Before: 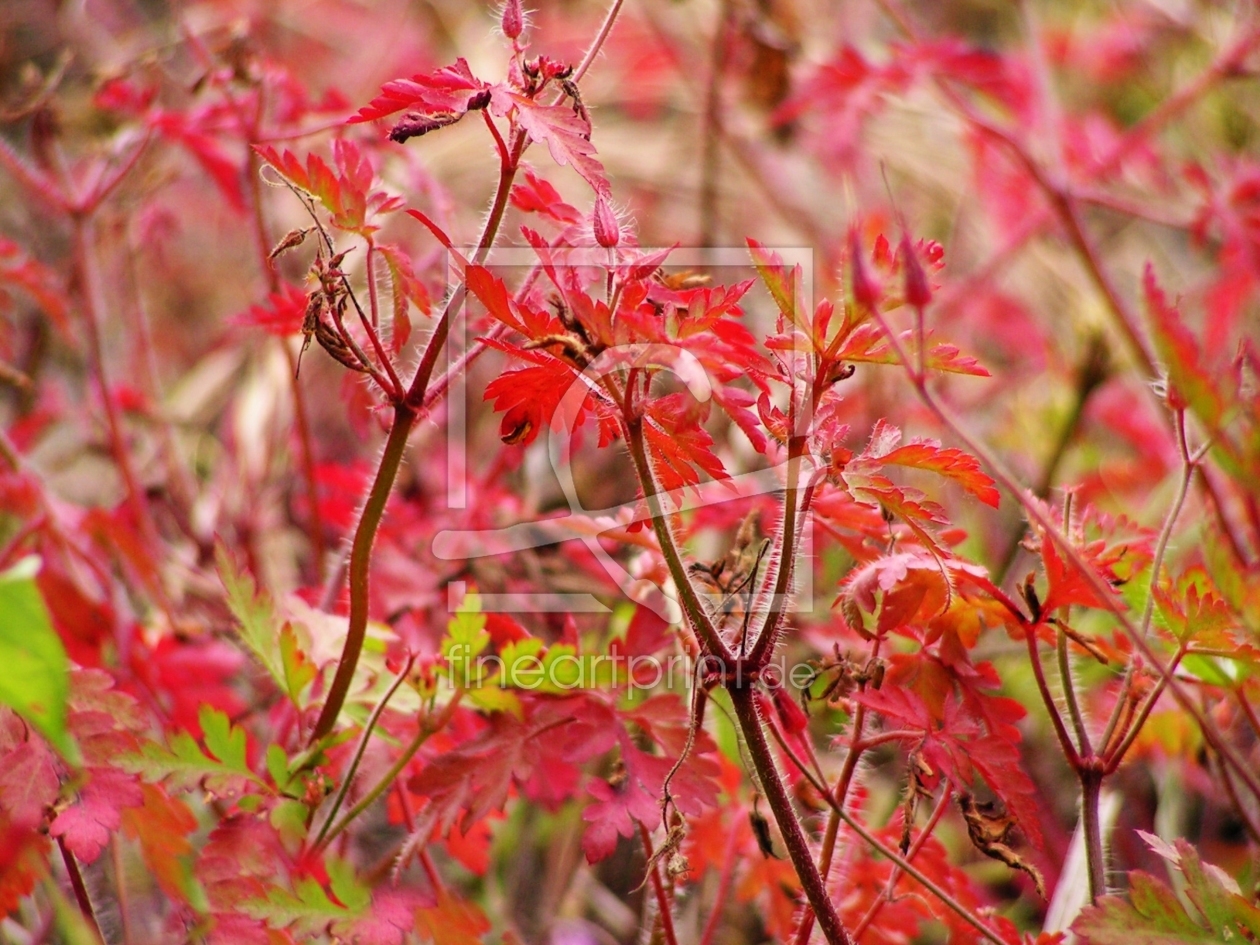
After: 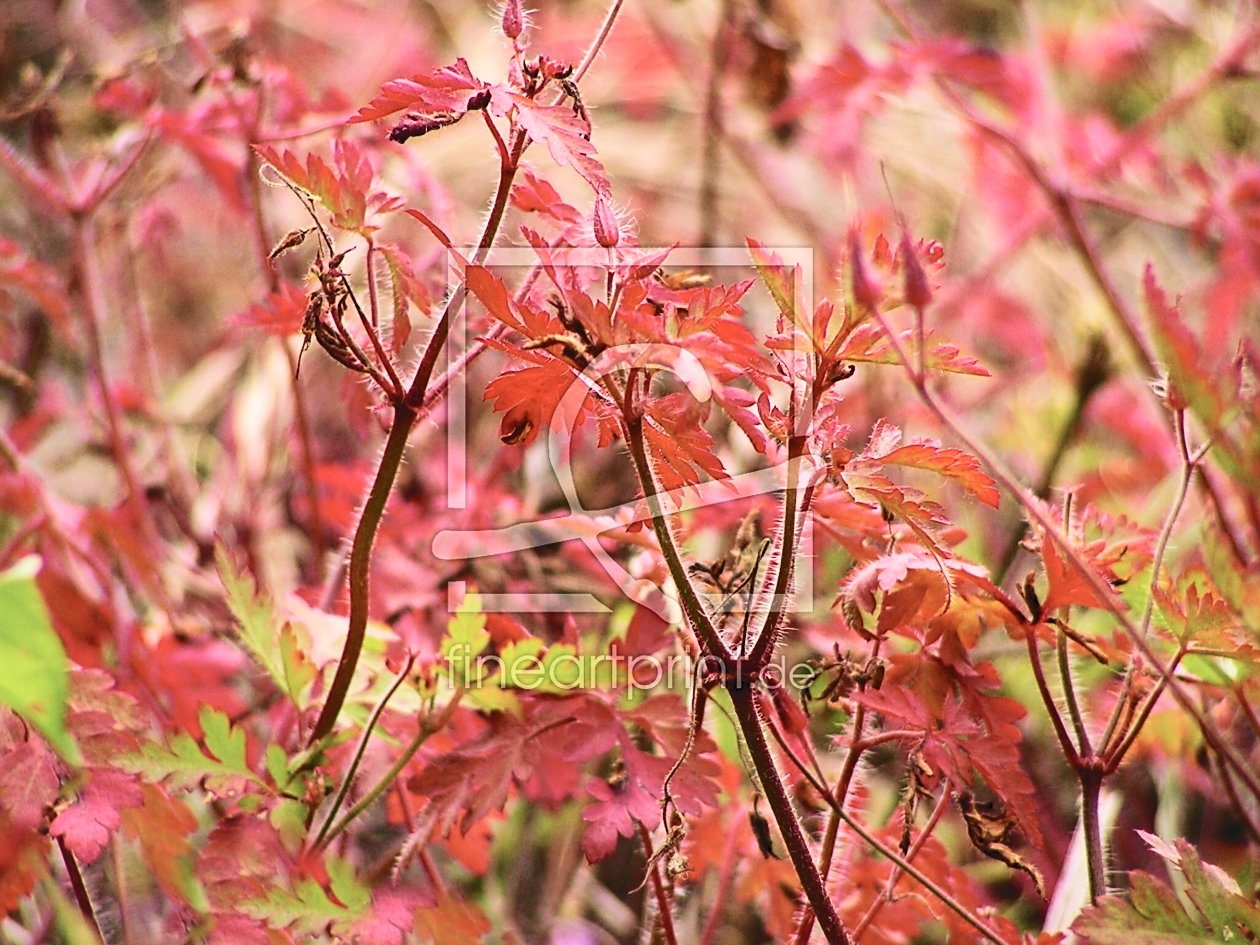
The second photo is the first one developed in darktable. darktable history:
contrast brightness saturation: contrast 0.114, saturation -0.178
velvia: on, module defaults
sharpen: on, module defaults
tone curve: curves: ch0 [(0, 0) (0.003, 0.065) (0.011, 0.072) (0.025, 0.09) (0.044, 0.104) (0.069, 0.116) (0.1, 0.127) (0.136, 0.15) (0.177, 0.184) (0.224, 0.223) (0.277, 0.28) (0.335, 0.361) (0.399, 0.443) (0.468, 0.525) (0.543, 0.616) (0.623, 0.713) (0.709, 0.79) (0.801, 0.866) (0.898, 0.933) (1, 1)], color space Lab, independent channels, preserve colors none
